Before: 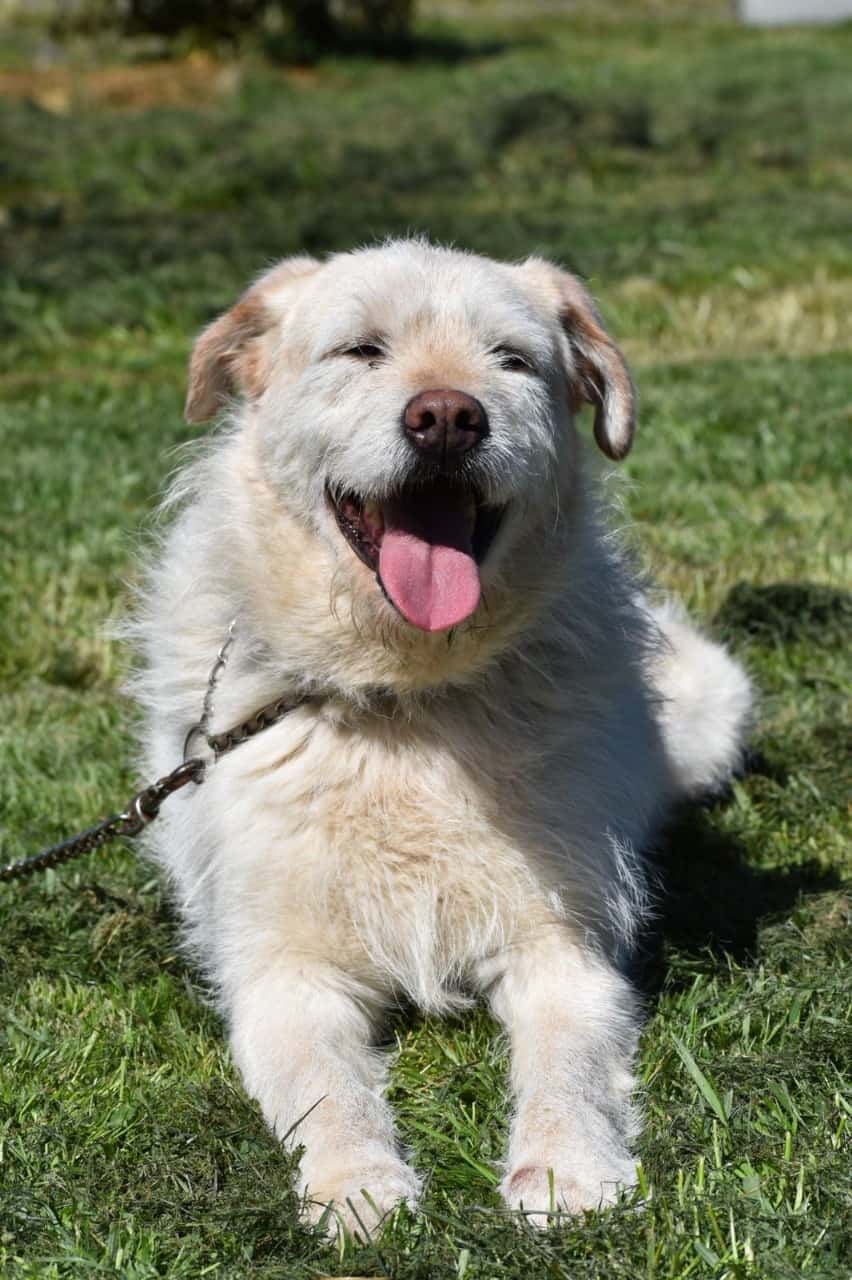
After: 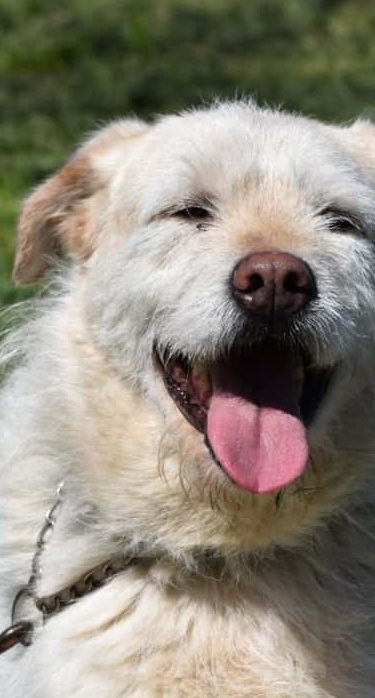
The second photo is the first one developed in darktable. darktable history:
crop: left 20.282%, top 10.831%, right 35.651%, bottom 34.564%
